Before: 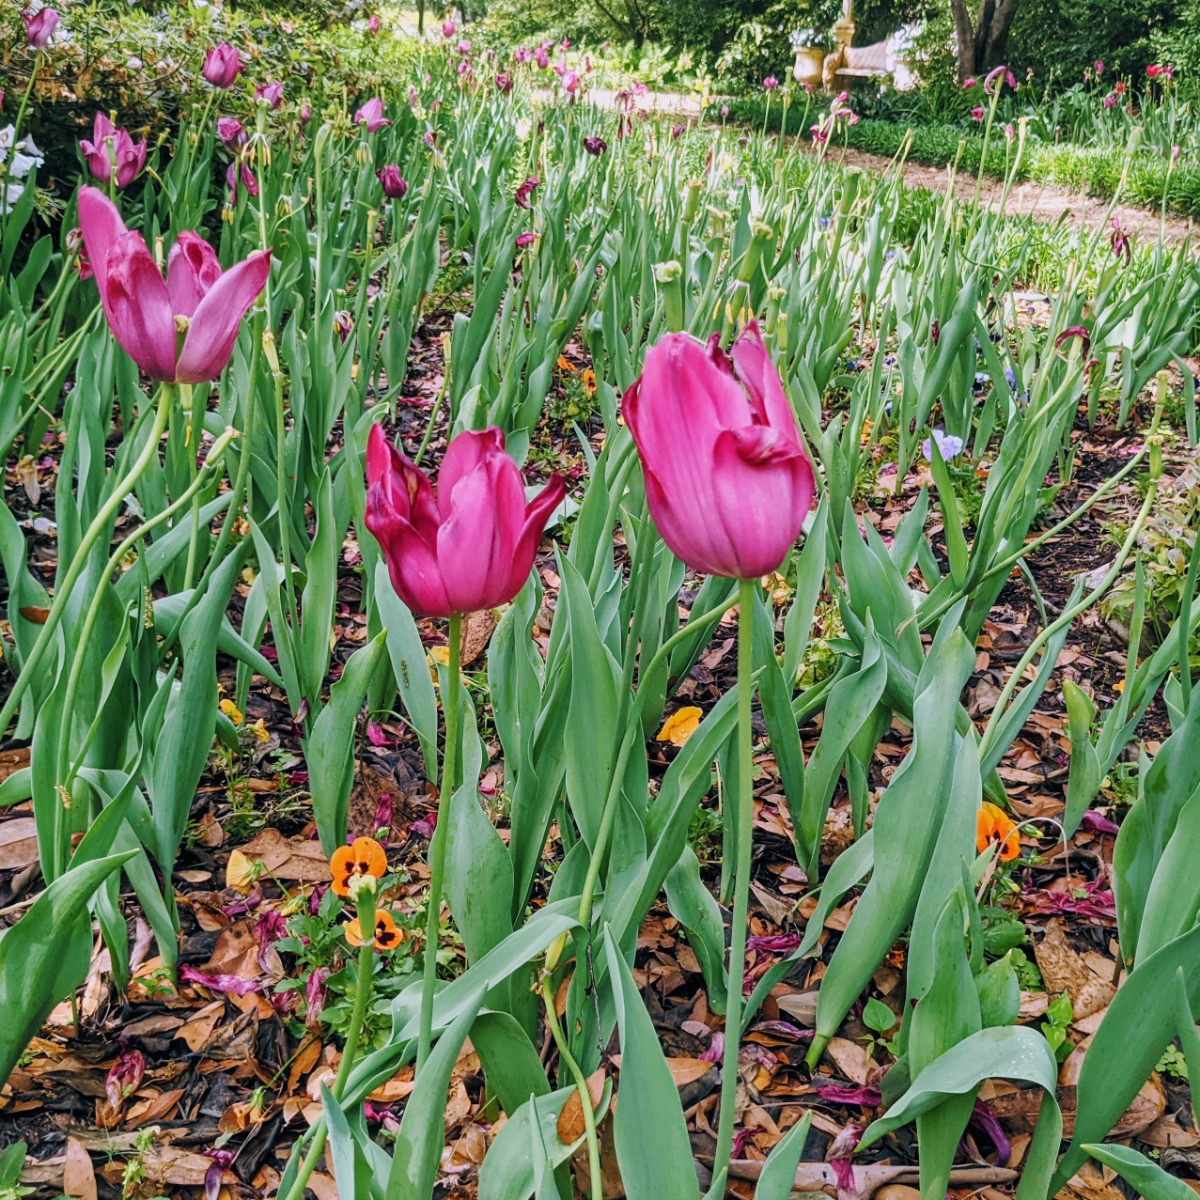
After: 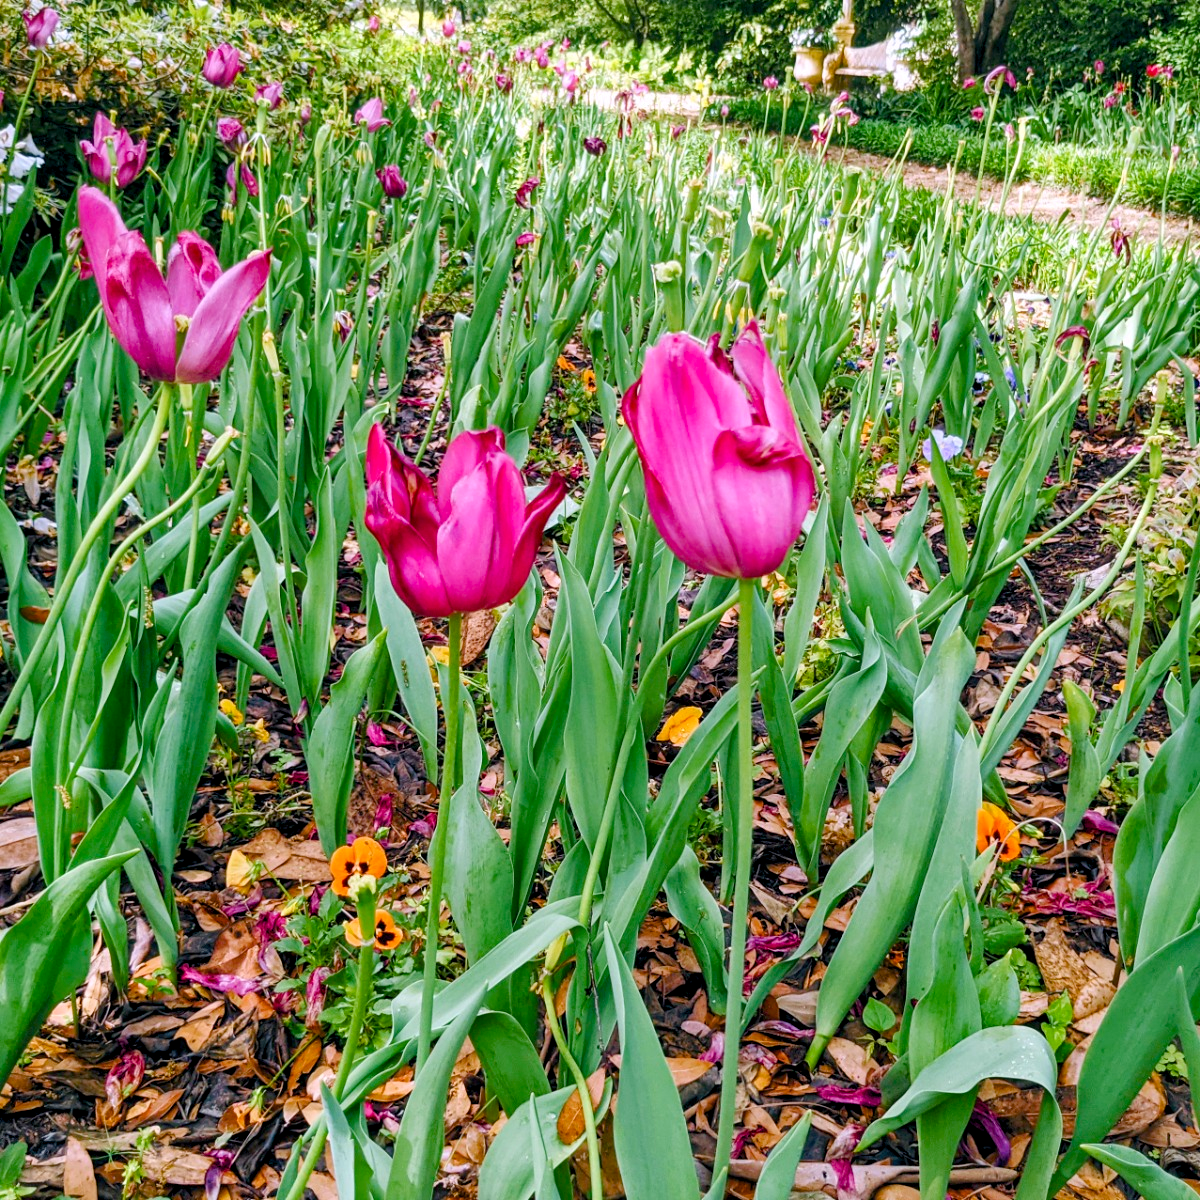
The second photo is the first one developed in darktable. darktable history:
color balance rgb: power › hue 71.79°, global offset › luminance -0.508%, perceptual saturation grading › global saturation 20.985%, perceptual saturation grading › highlights -19.928%, perceptual saturation grading › shadows 29.52%, global vibrance 9.826%
exposure: black level correction 0, exposure 0.301 EV, compensate highlight preservation false
